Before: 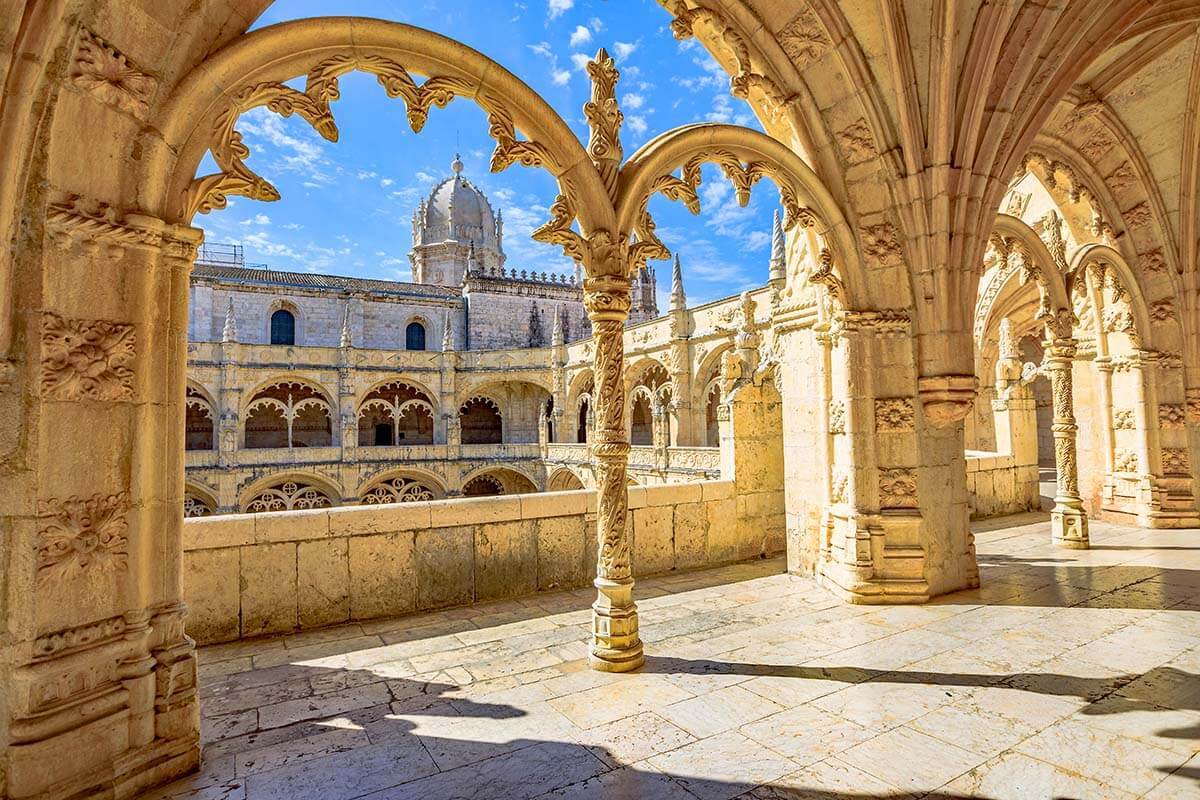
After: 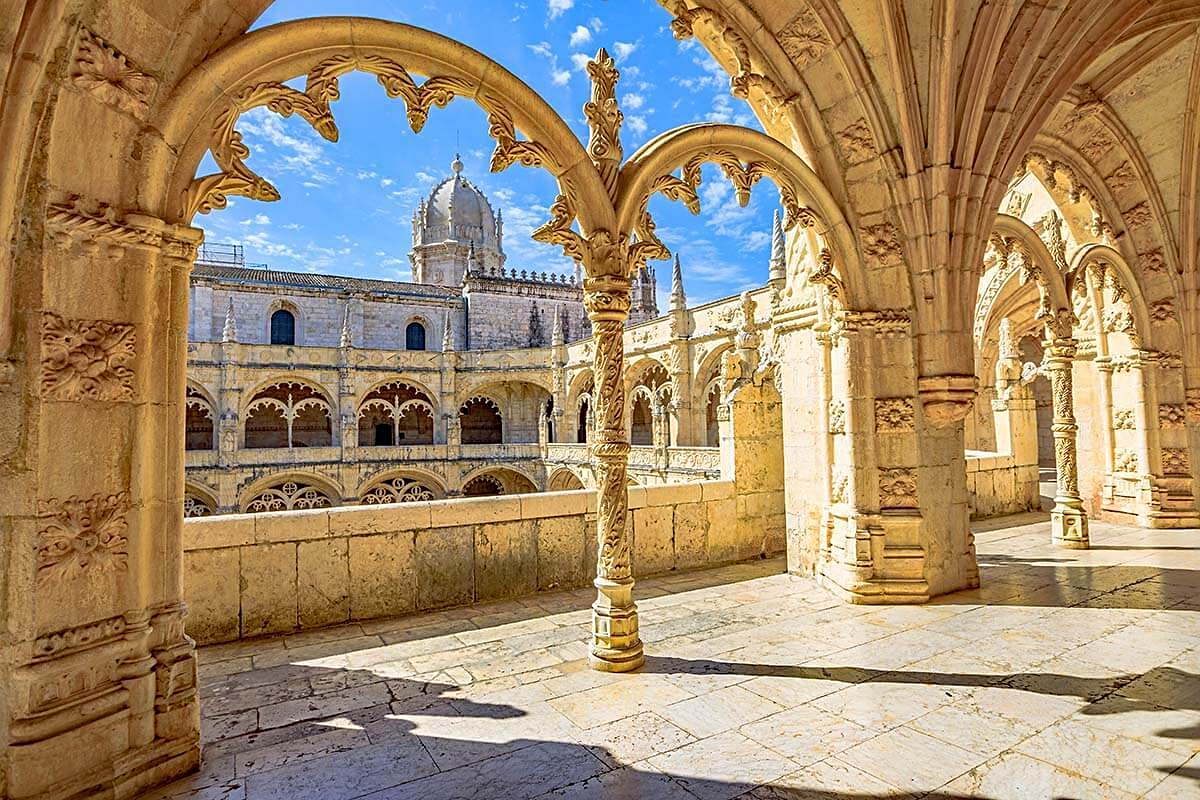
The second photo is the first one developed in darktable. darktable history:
sharpen: radius 2.154, amount 0.384, threshold 0.2
